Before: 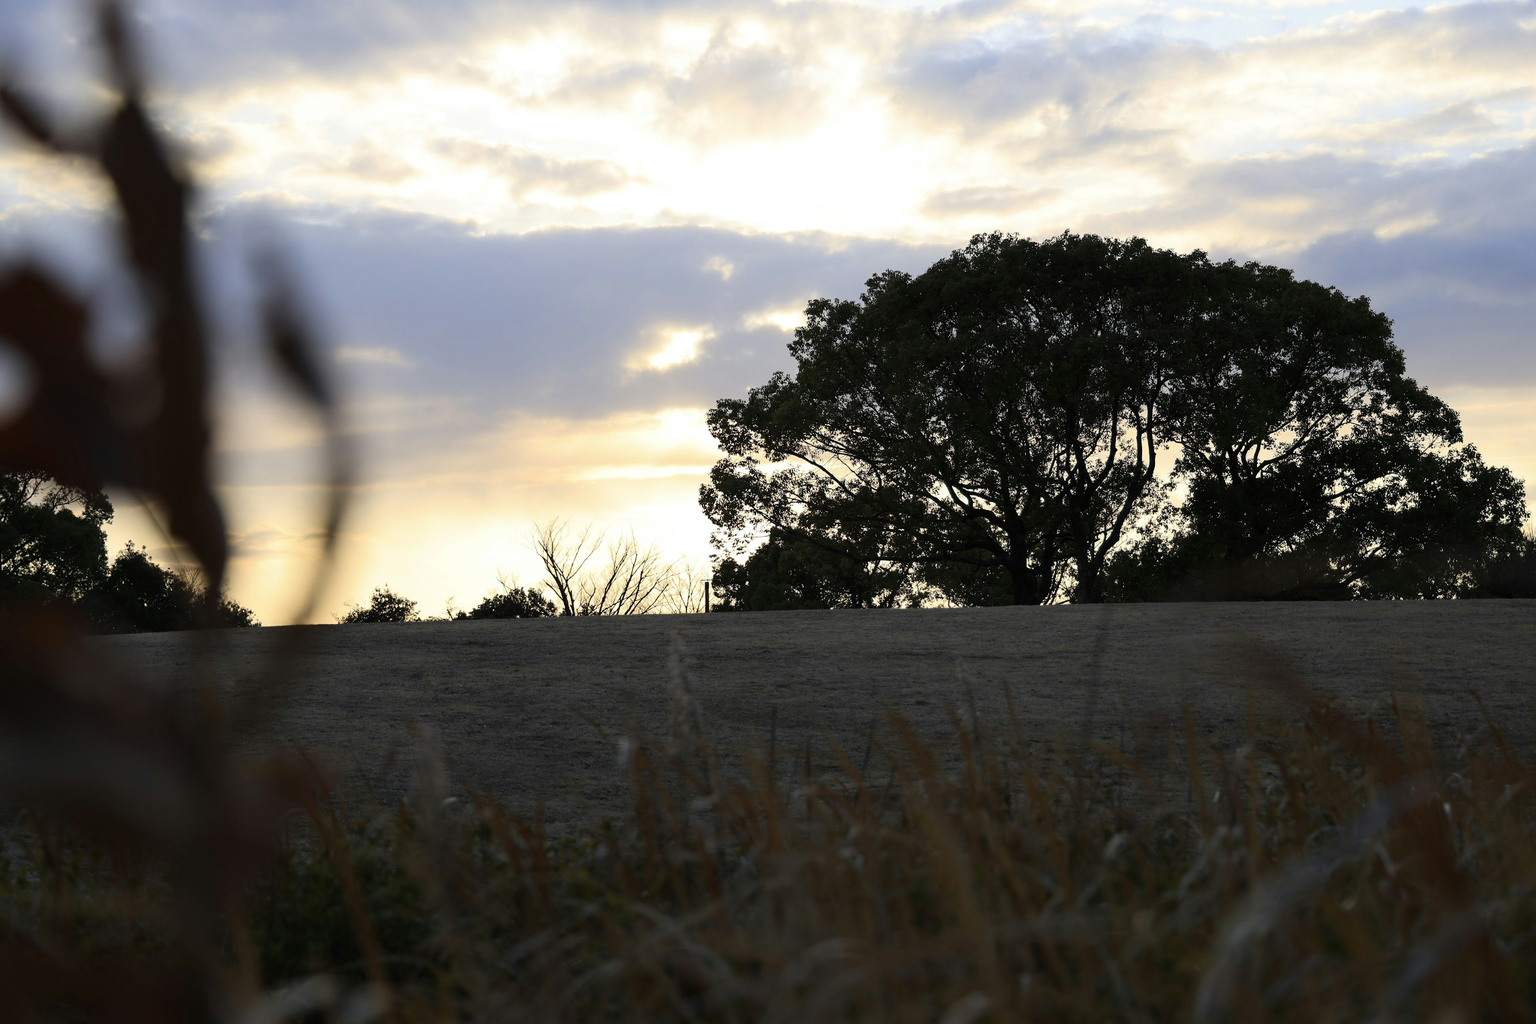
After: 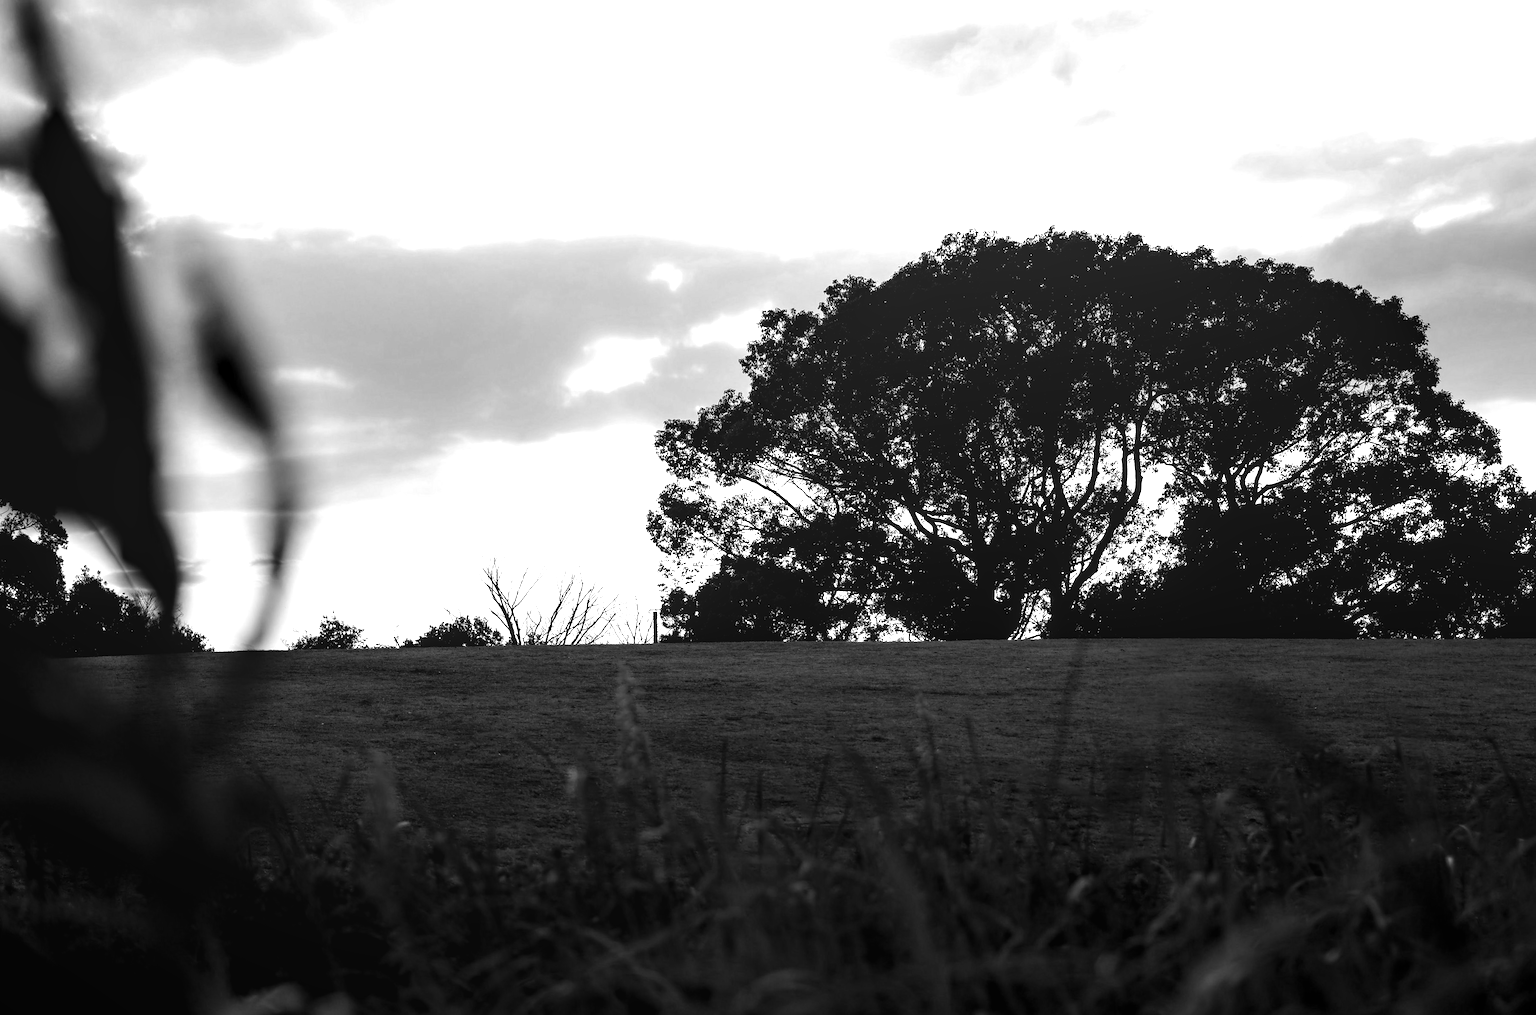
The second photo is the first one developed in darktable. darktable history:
tone equalizer: -8 EV -0.75 EV, -7 EV -0.7 EV, -6 EV -0.6 EV, -5 EV -0.4 EV, -3 EV 0.4 EV, -2 EV 0.6 EV, -1 EV 0.7 EV, +0 EV 0.75 EV, edges refinement/feathering 500, mask exposure compensation -1.57 EV, preserve details no
local contrast: on, module defaults
rotate and perspective: rotation 0.062°, lens shift (vertical) 0.115, lens shift (horizontal) -0.133, crop left 0.047, crop right 0.94, crop top 0.061, crop bottom 0.94
monochrome: on, module defaults
color balance rgb: global offset › luminance -0.51%, perceptual saturation grading › global saturation 27.53%, perceptual saturation grading › highlights -25%, perceptual saturation grading › shadows 25%, perceptual brilliance grading › highlights 6.62%, perceptual brilliance grading › mid-tones 17.07%, perceptual brilliance grading › shadows -5.23%
